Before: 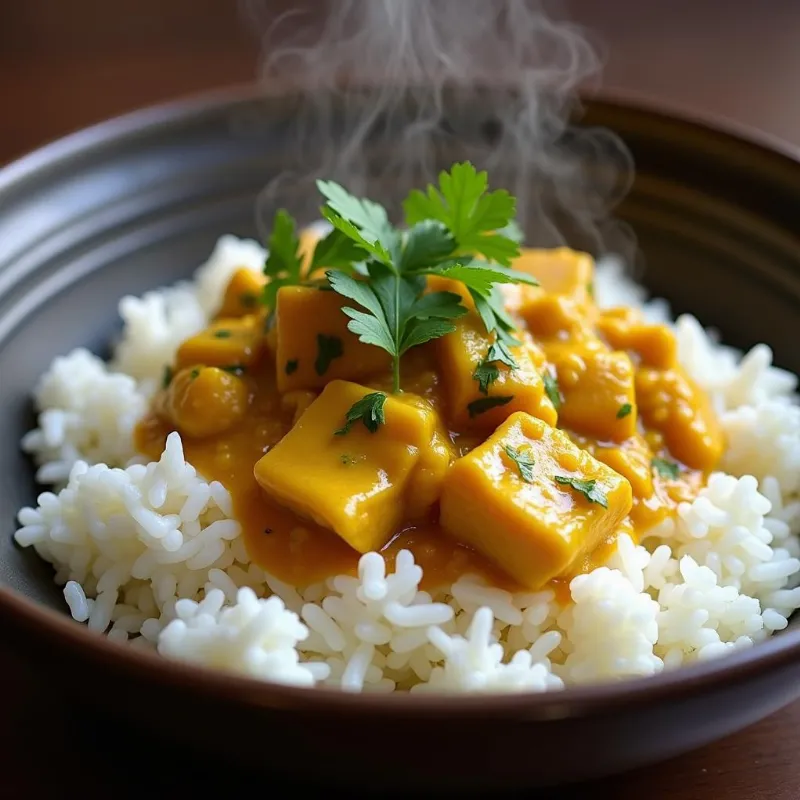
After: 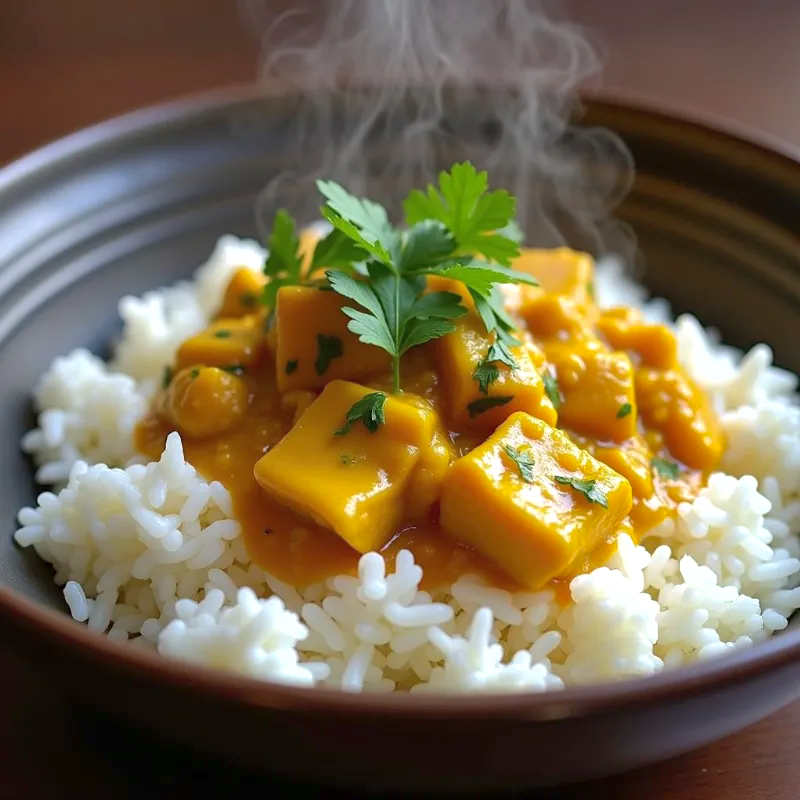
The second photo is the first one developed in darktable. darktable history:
shadows and highlights: on, module defaults
exposure: exposure 0.2 EV, compensate highlight preservation false
